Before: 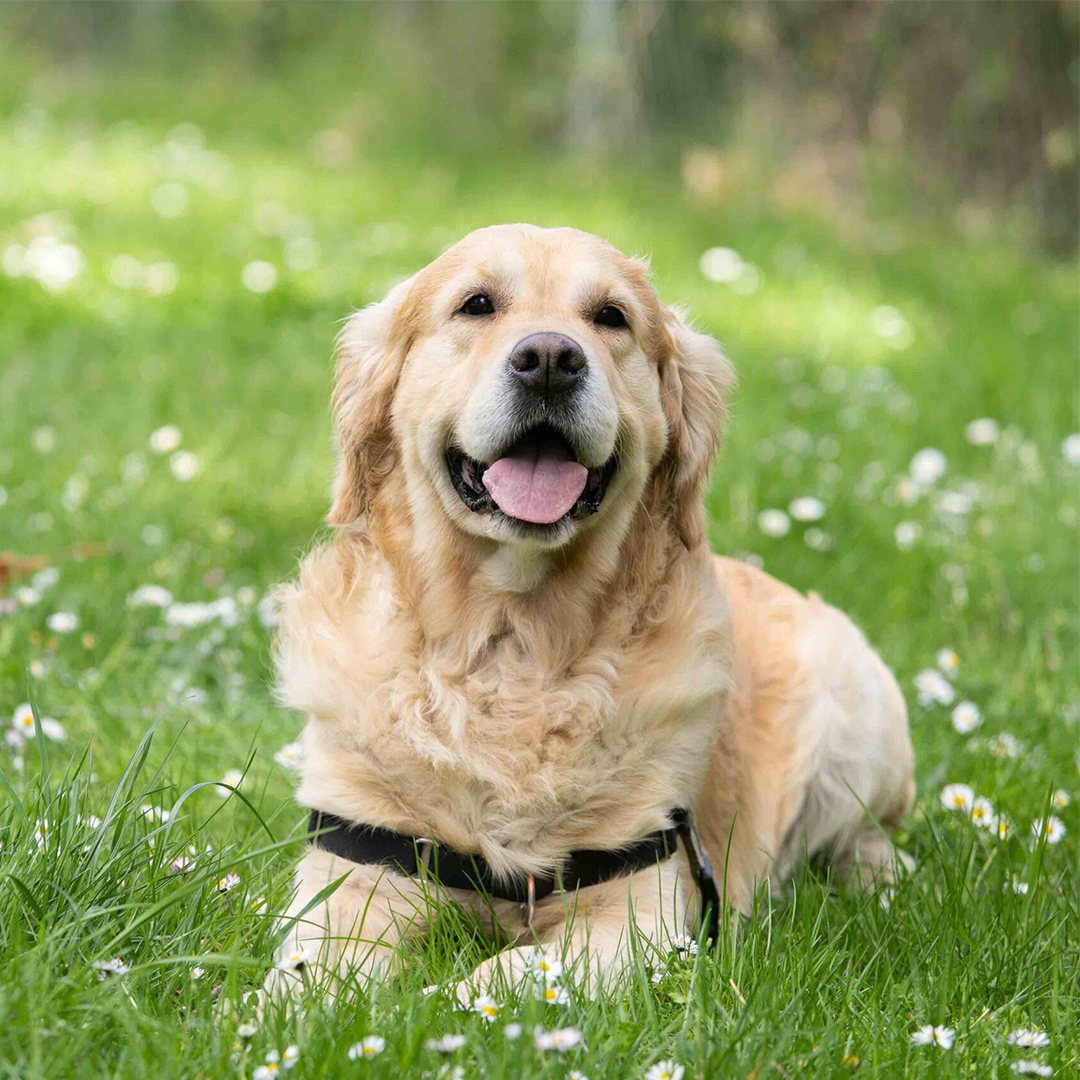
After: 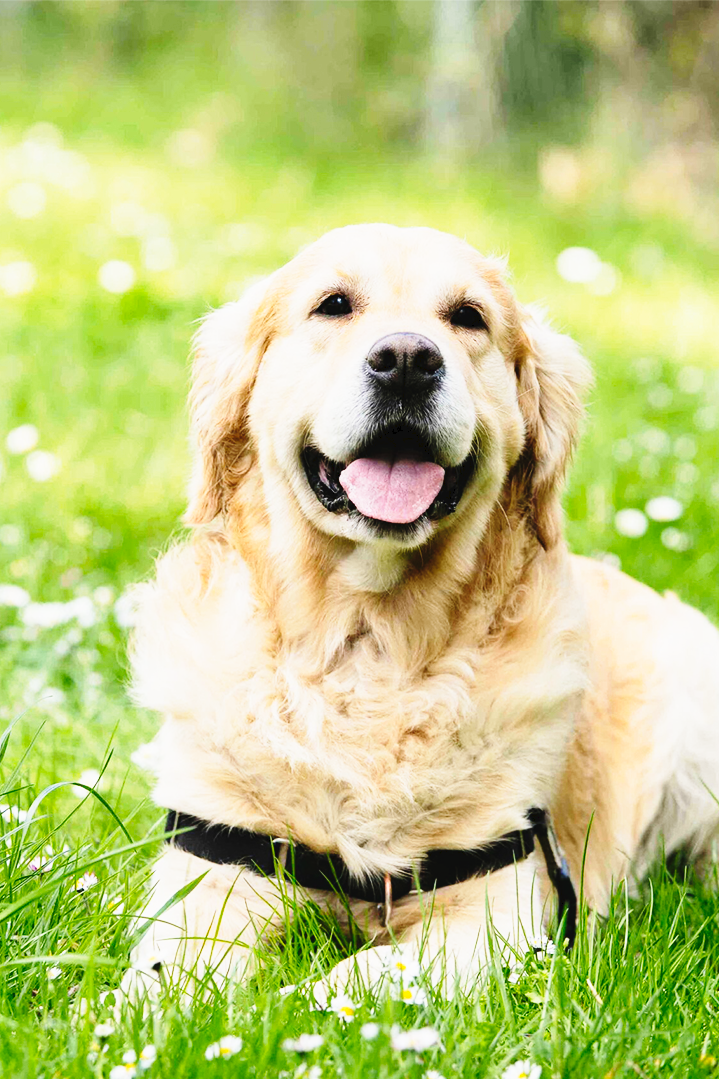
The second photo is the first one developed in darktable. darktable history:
tone curve: curves: ch0 [(0, 0) (0.003, 0.036) (0.011, 0.04) (0.025, 0.042) (0.044, 0.052) (0.069, 0.066) (0.1, 0.085) (0.136, 0.106) (0.177, 0.144) (0.224, 0.188) (0.277, 0.241) (0.335, 0.307) (0.399, 0.382) (0.468, 0.466) (0.543, 0.56) (0.623, 0.672) (0.709, 0.772) (0.801, 0.876) (0.898, 0.949) (1, 1)], preserve colors none
base curve: curves: ch0 [(0, 0) (0.028, 0.03) (0.121, 0.232) (0.46, 0.748) (0.859, 0.968) (1, 1)], preserve colors none
crop and rotate: left 13.394%, right 19.95%
exposure: exposure -0.261 EV, compensate highlight preservation false
